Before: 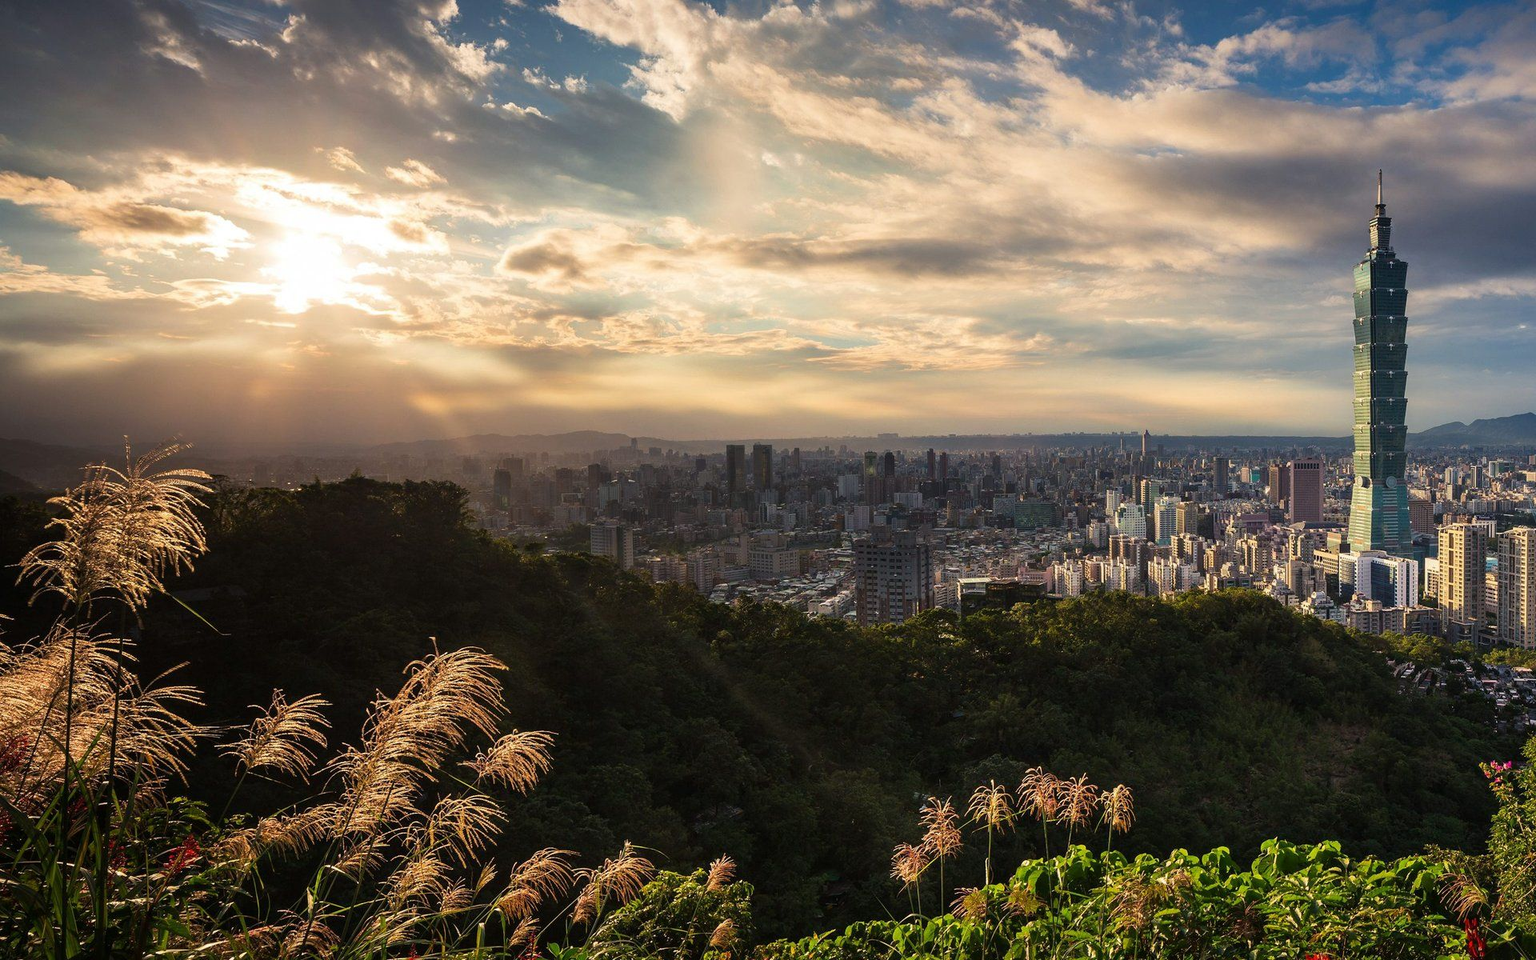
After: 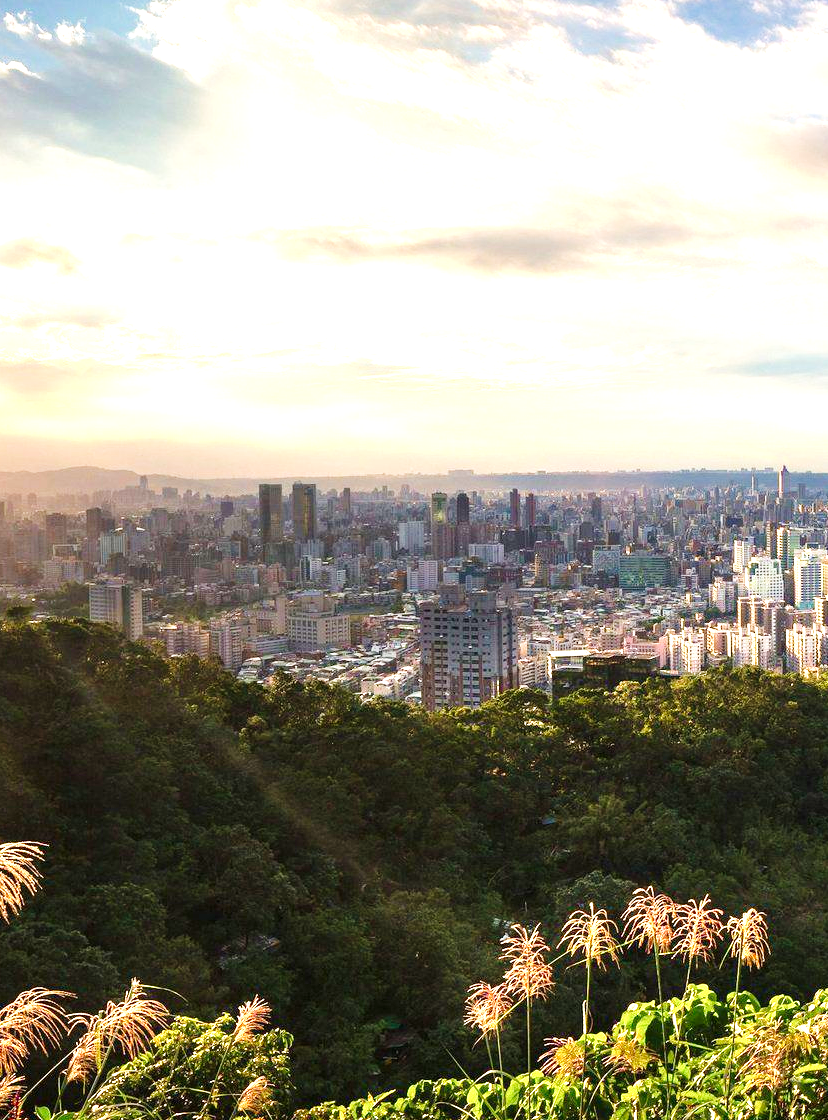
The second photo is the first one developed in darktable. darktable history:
exposure: black level correction 0, exposure 1.45 EV, compensate exposure bias true, compensate highlight preservation false
crop: left 33.828%, top 6%, right 22.904%
tone curve: curves: ch0 [(0, 0) (0.004, 0.001) (0.133, 0.112) (0.325, 0.362) (0.832, 0.893) (1, 1)], preserve colors none
velvia: on, module defaults
